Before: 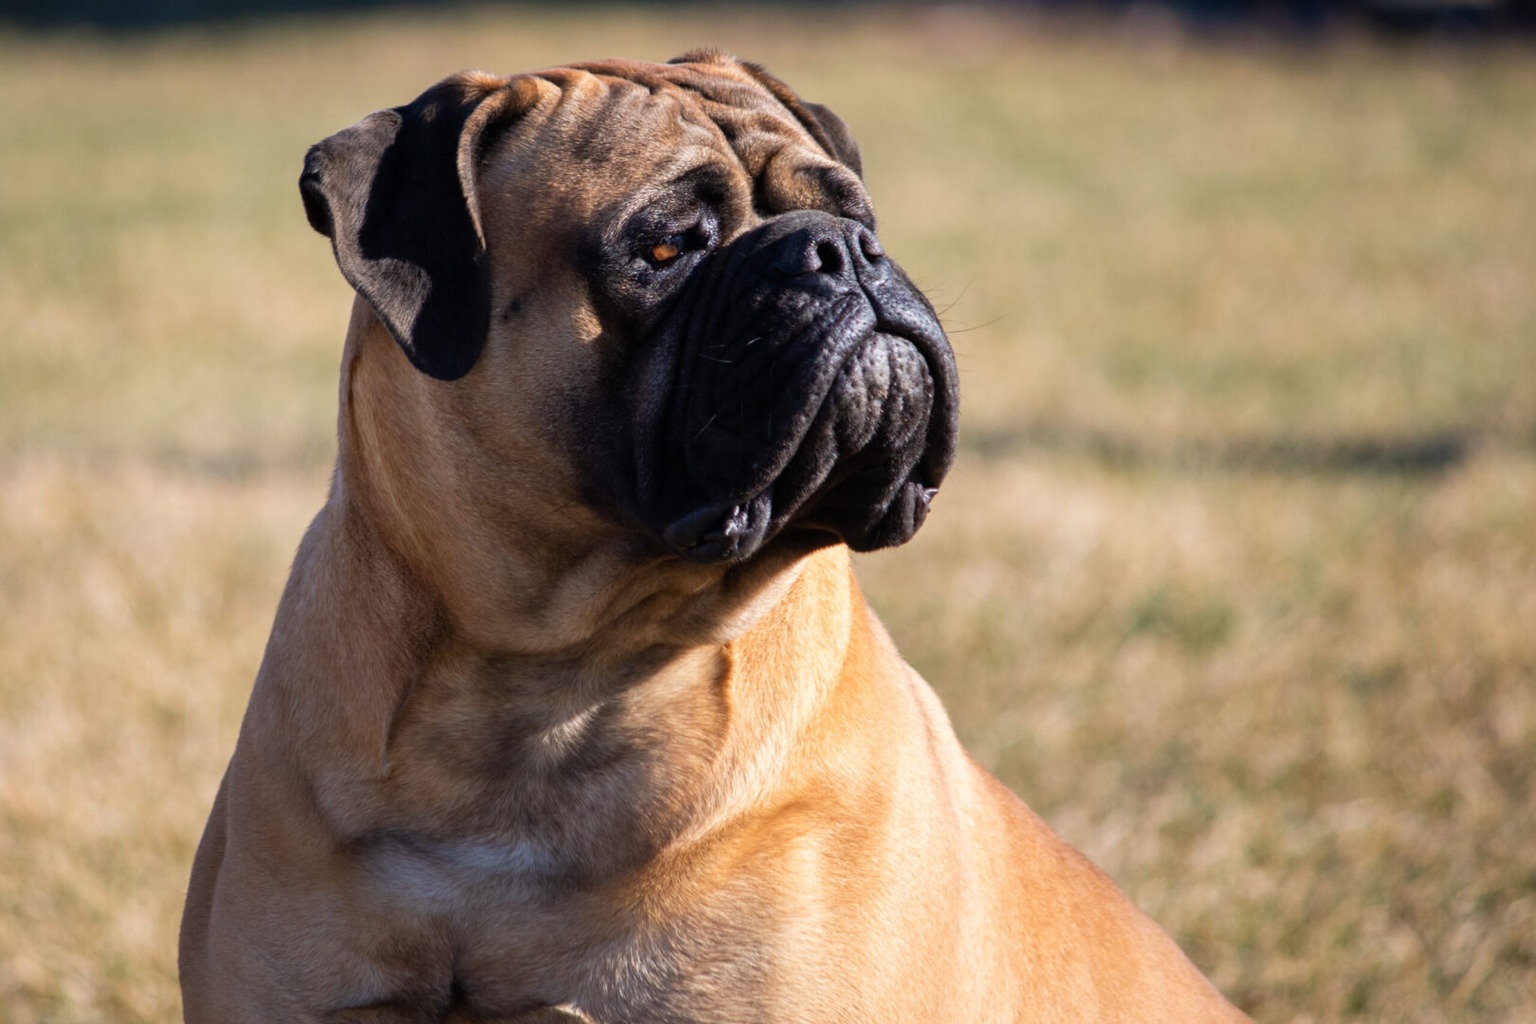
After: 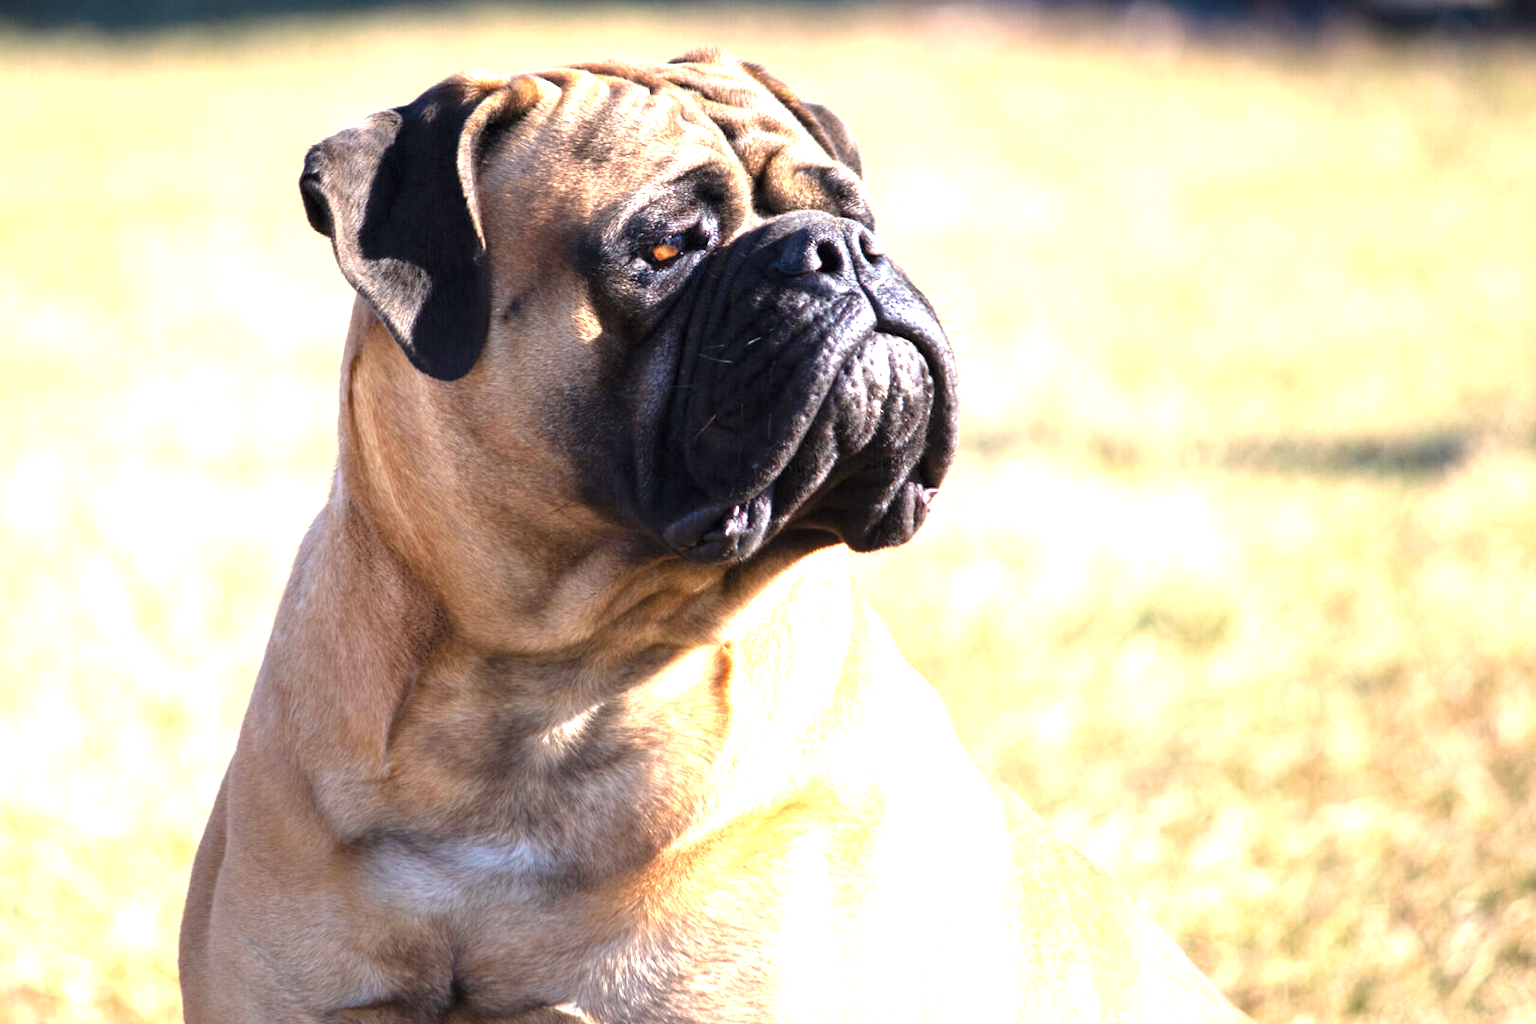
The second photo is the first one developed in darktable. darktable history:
exposure: black level correction 0, exposure 1.755 EV, compensate highlight preservation false
